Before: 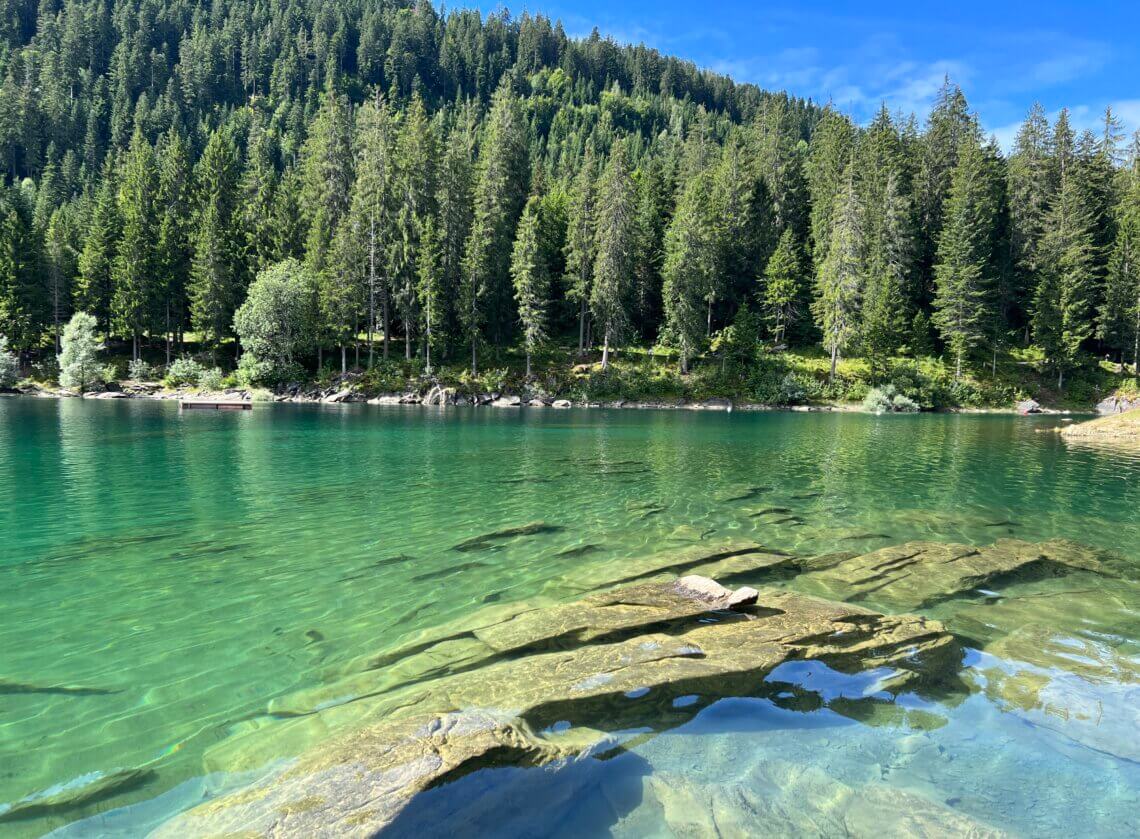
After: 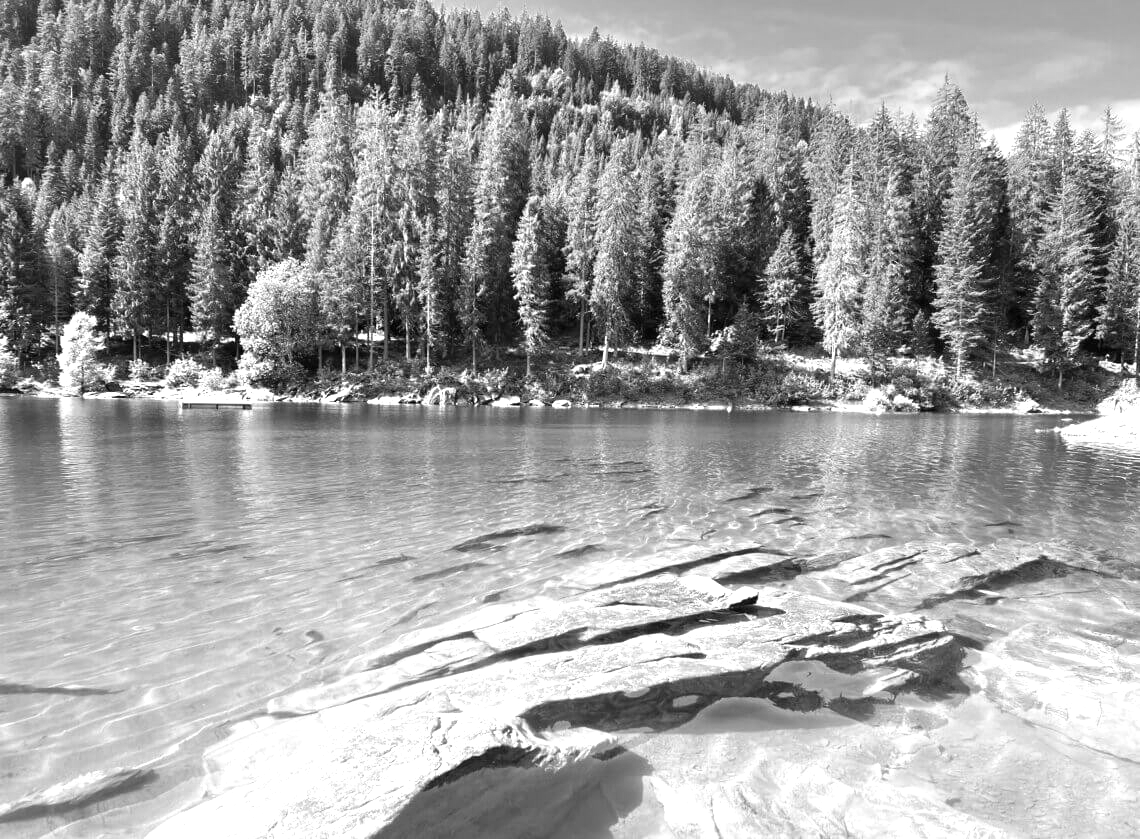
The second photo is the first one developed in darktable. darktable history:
exposure: black level correction 0, exposure 1.1 EV, compensate exposure bias true, compensate highlight preservation false
monochrome: a 73.58, b 64.21
